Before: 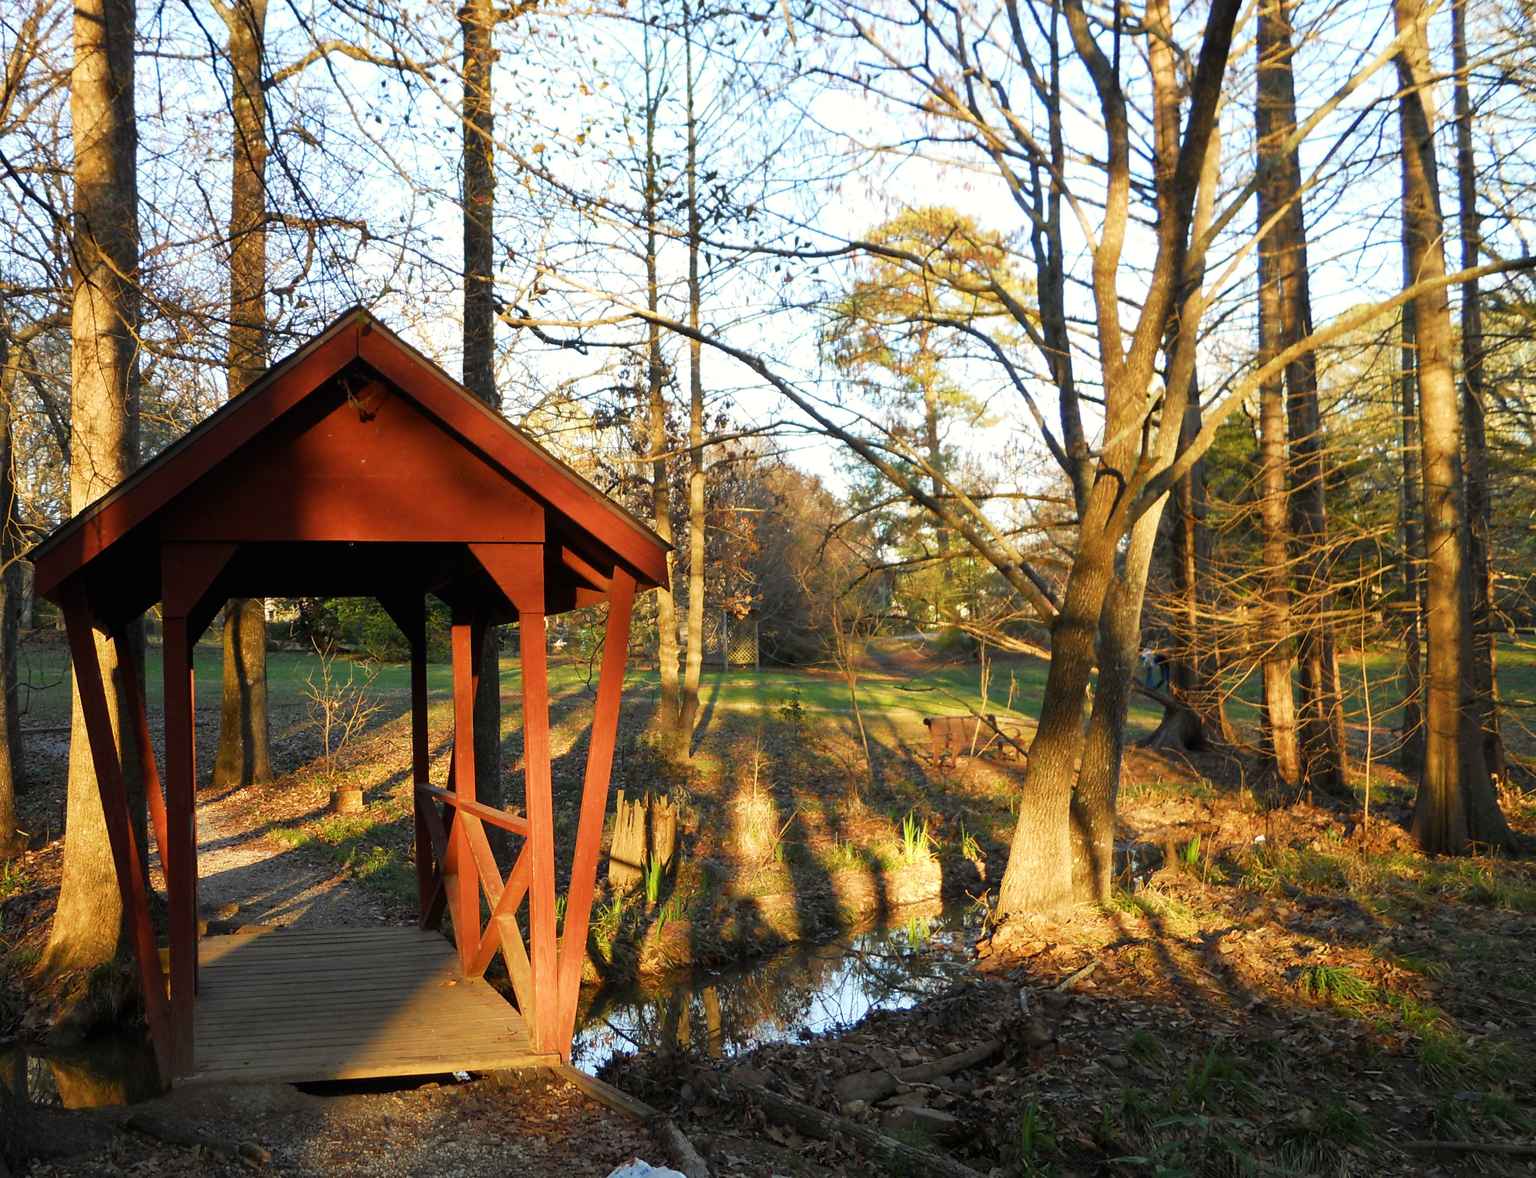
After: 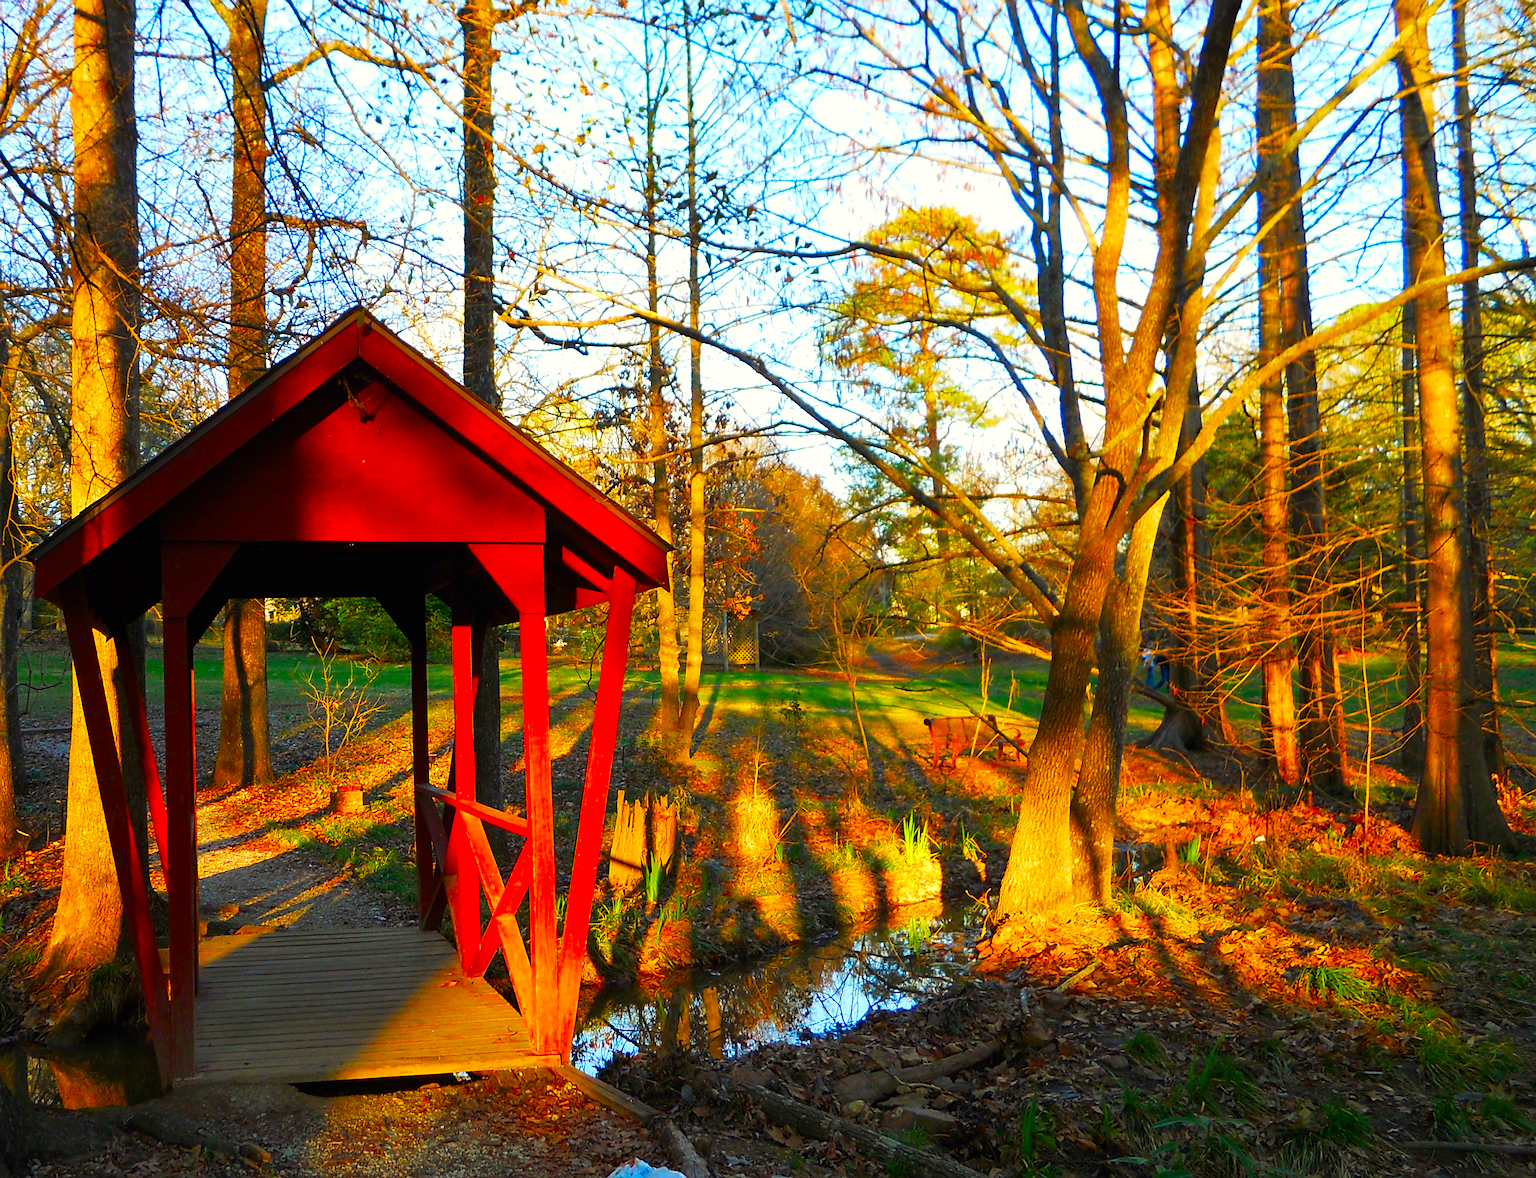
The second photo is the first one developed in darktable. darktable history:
color correction: saturation 2.15
sharpen: on, module defaults
